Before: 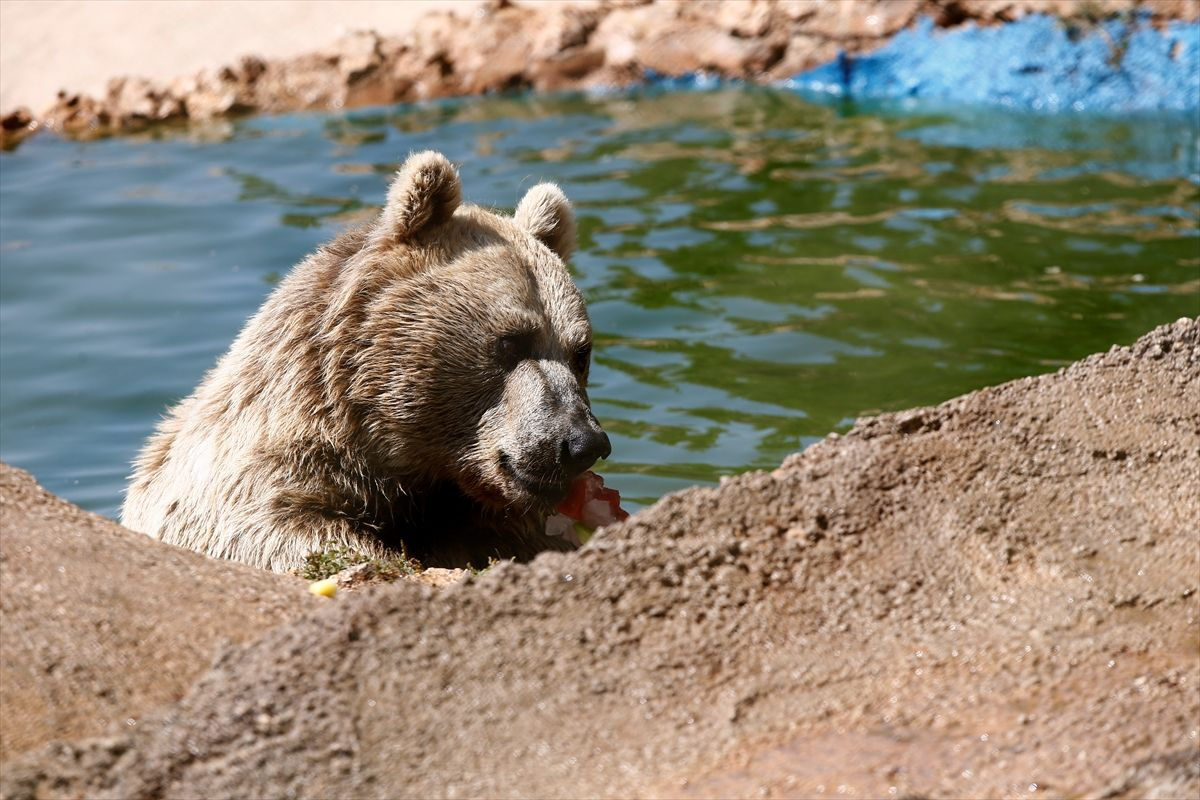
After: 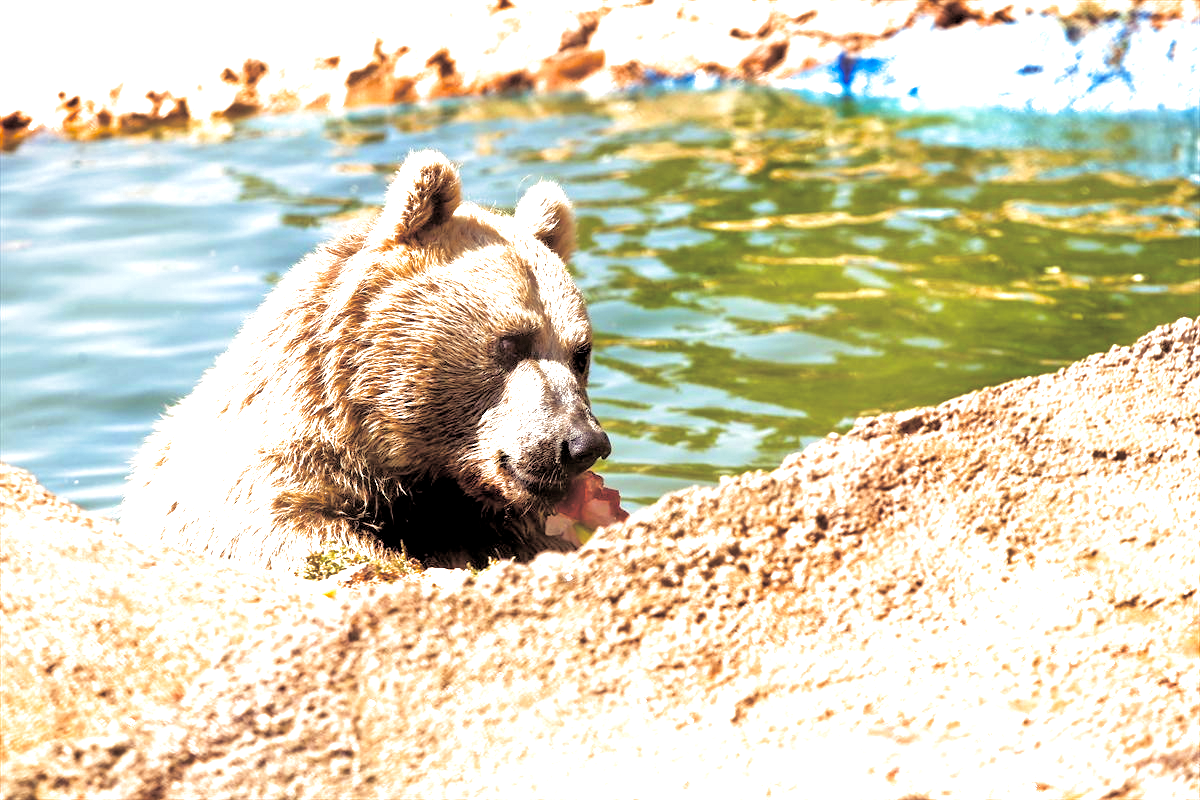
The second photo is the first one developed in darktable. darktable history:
exposure: black level correction 0, exposure 1.2 EV, compensate exposure bias true, compensate highlight preservation false
color balance rgb: shadows lift › luminance -21.66%, shadows lift › chroma 8.98%, shadows lift › hue 283.37°, power › chroma 1.55%, power › hue 25.59°, highlights gain › luminance 6.08%, highlights gain › chroma 2.55%, highlights gain › hue 90°, global offset › luminance -0.87%, perceptual saturation grading › global saturation 27.49%, perceptual saturation grading › highlights -28.39%, perceptual saturation grading › mid-tones 15.22%, perceptual saturation grading › shadows 33.98%, perceptual brilliance grading › highlights 10%, perceptual brilliance grading › mid-tones 5%
split-toning: shadows › hue 36°, shadows › saturation 0.05, highlights › hue 10.8°, highlights › saturation 0.15, compress 40%
tone equalizer: -7 EV 0.15 EV, -6 EV 0.6 EV, -5 EV 1.15 EV, -4 EV 1.33 EV, -3 EV 1.15 EV, -2 EV 0.6 EV, -1 EV 0.15 EV, mask exposure compensation -0.5 EV
